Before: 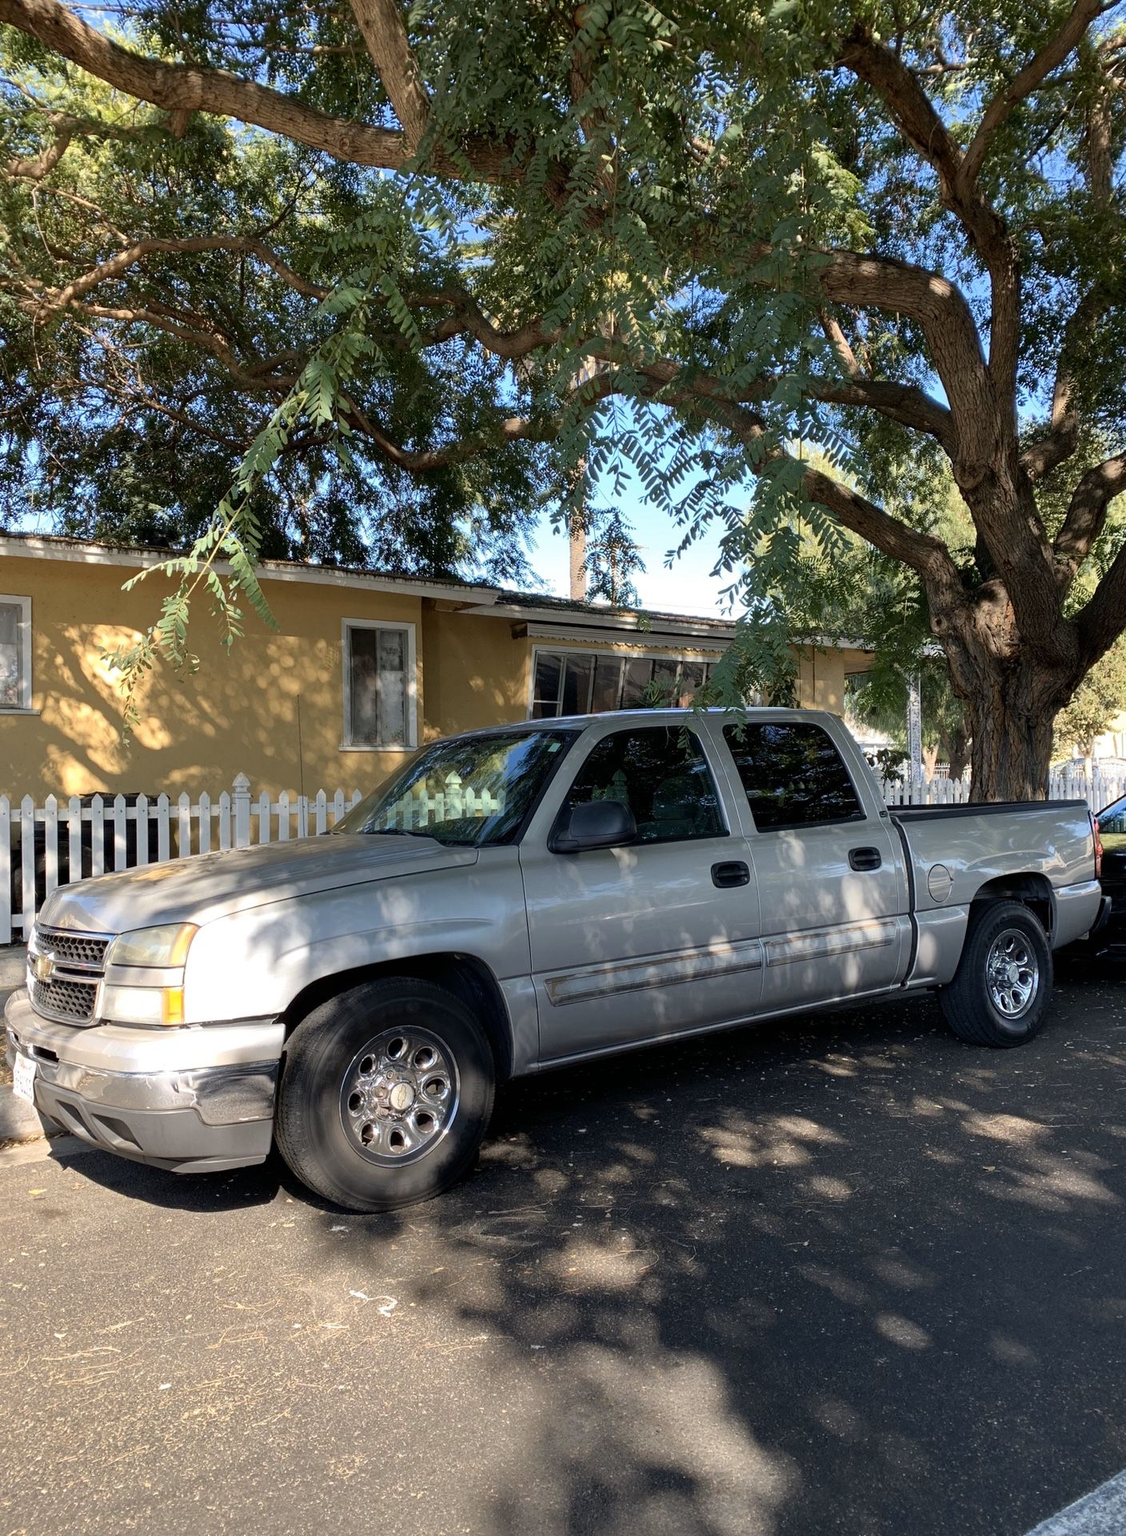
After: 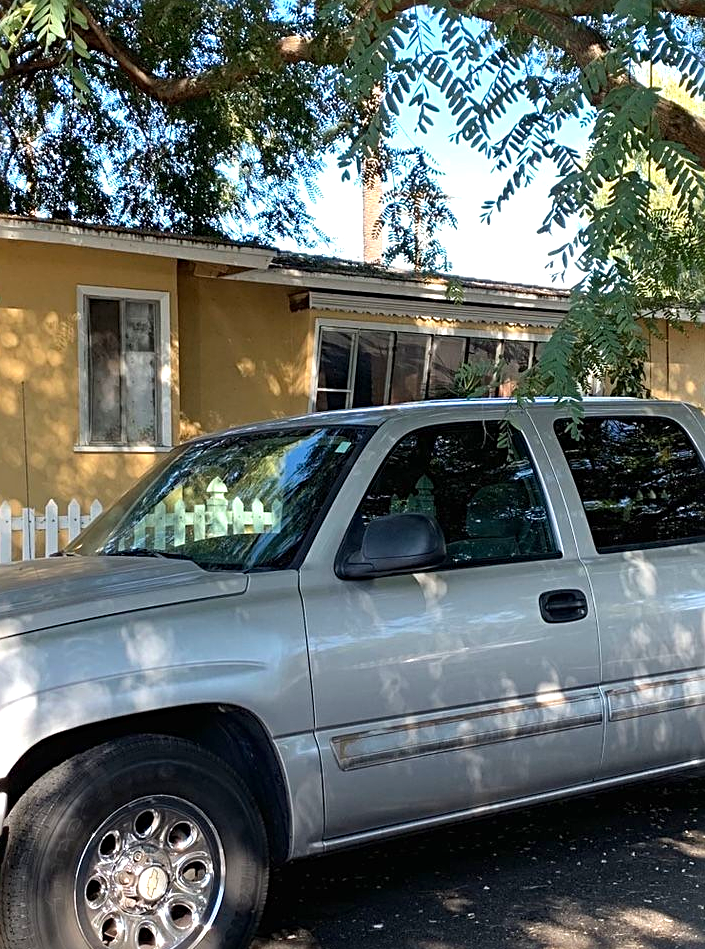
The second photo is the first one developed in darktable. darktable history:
crop: left 24.907%, top 25.388%, right 24.976%, bottom 25.137%
sharpen: radius 3.13
exposure: black level correction 0, exposure 0.6 EV, compensate highlight preservation false
